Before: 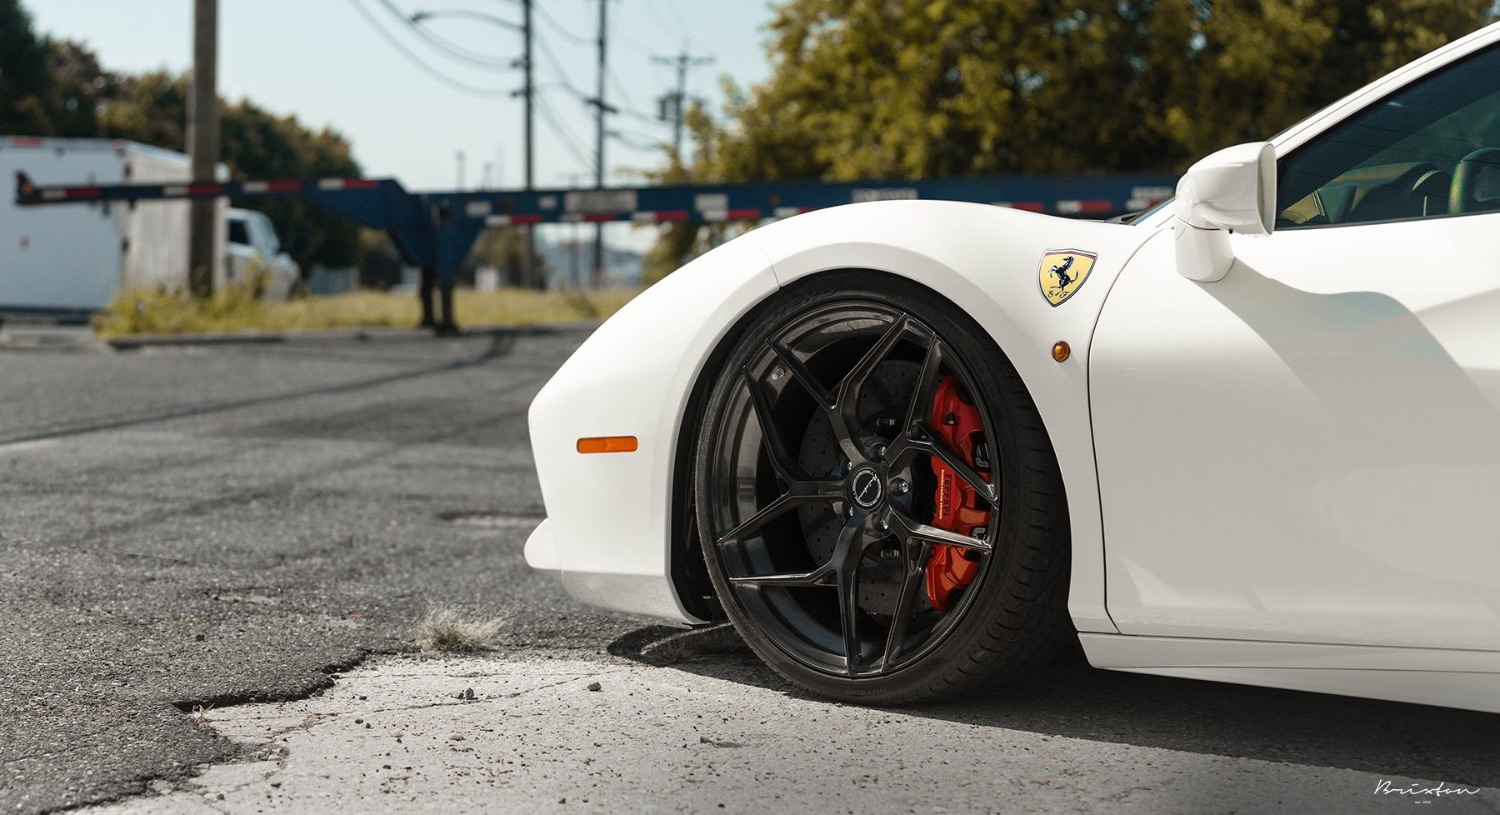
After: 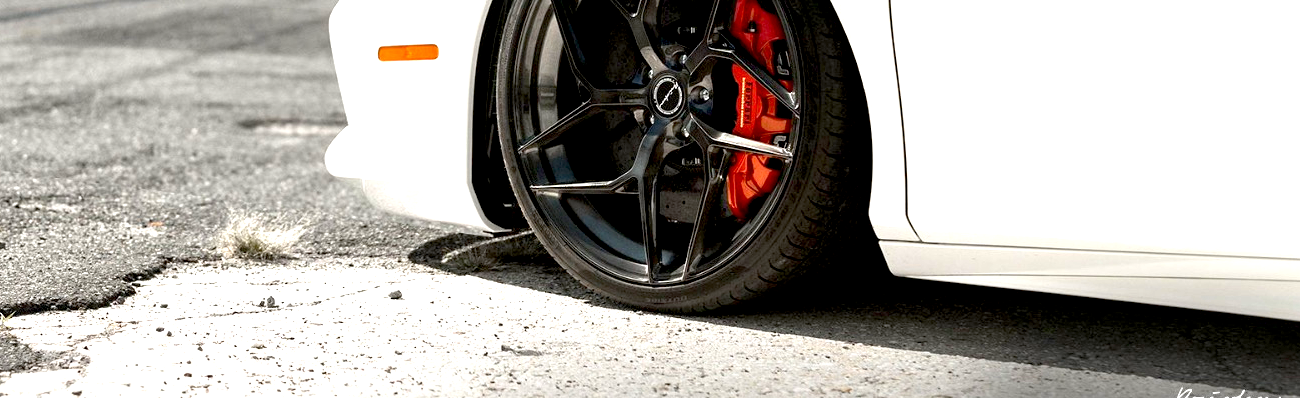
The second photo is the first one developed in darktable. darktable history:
exposure: black level correction 0.009, exposure 1.425 EV, compensate highlight preservation false
crop and rotate: left 13.306%, top 48.129%, bottom 2.928%
